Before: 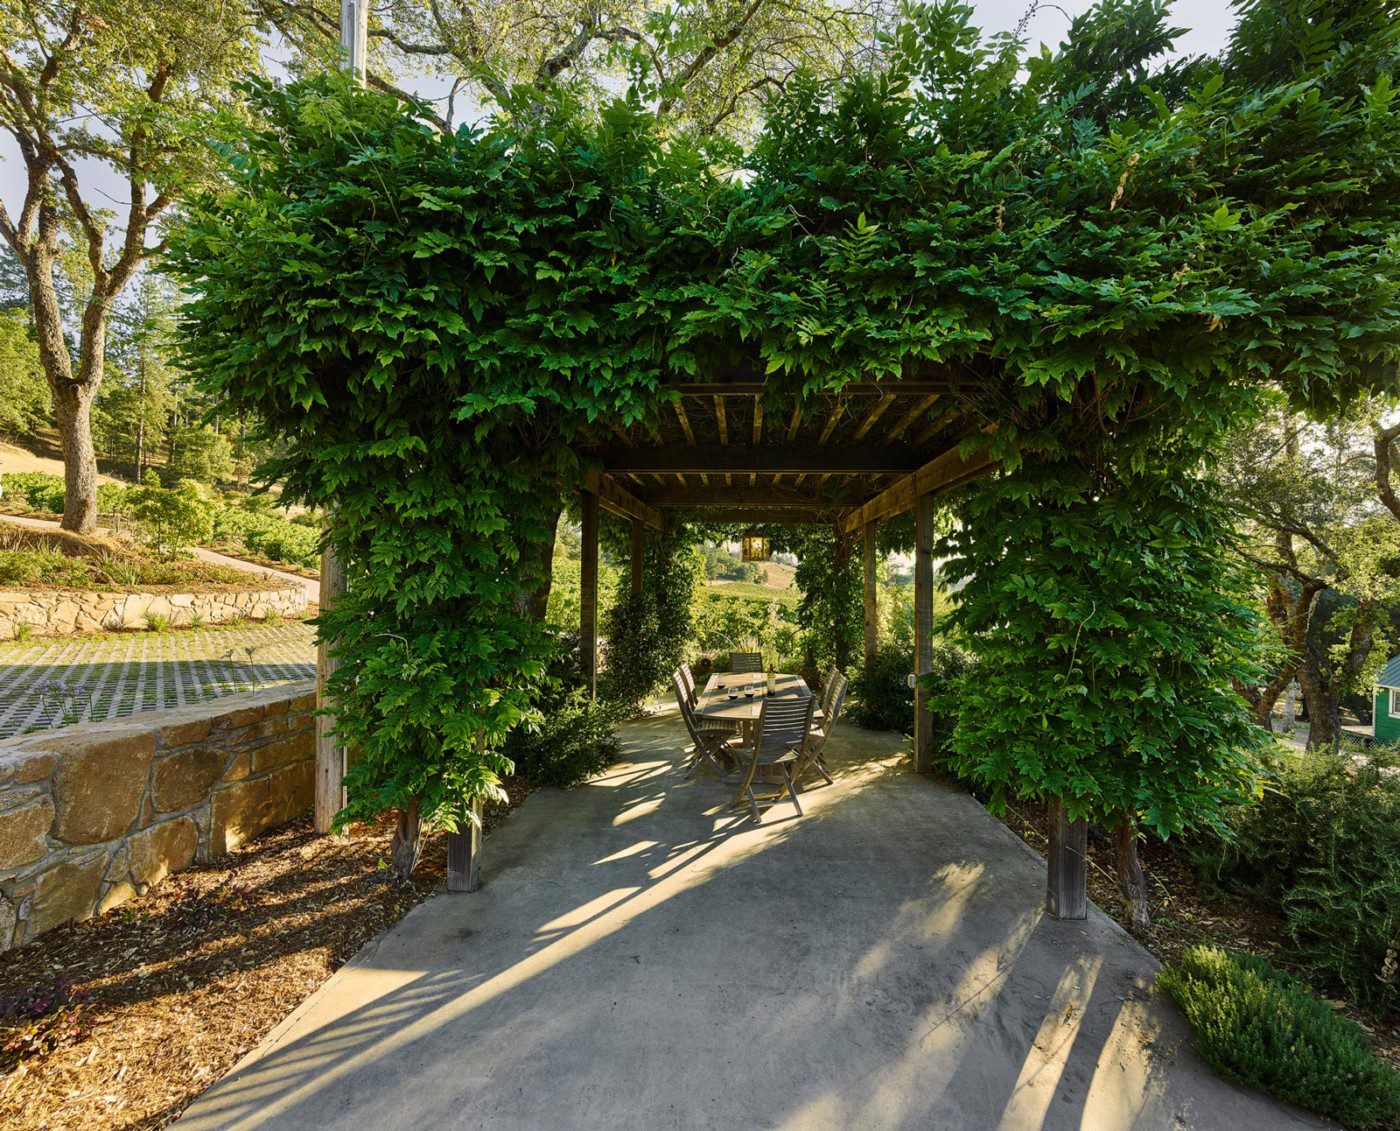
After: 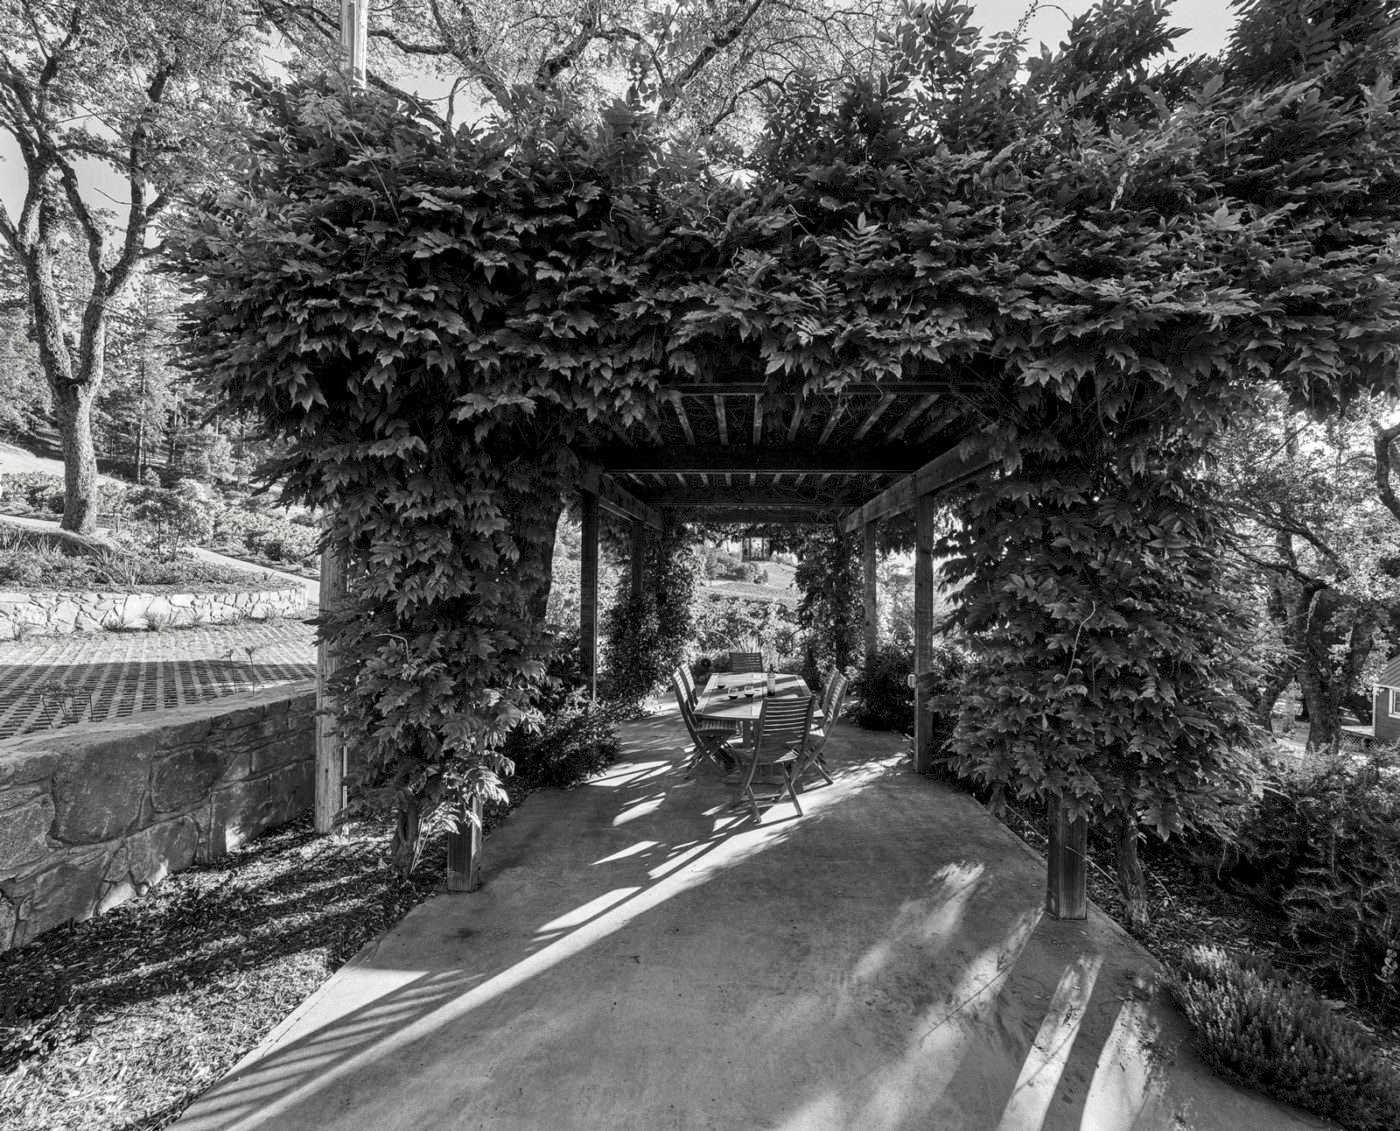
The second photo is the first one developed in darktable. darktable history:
local contrast: detail 130%
contrast brightness saturation: saturation -0.98
